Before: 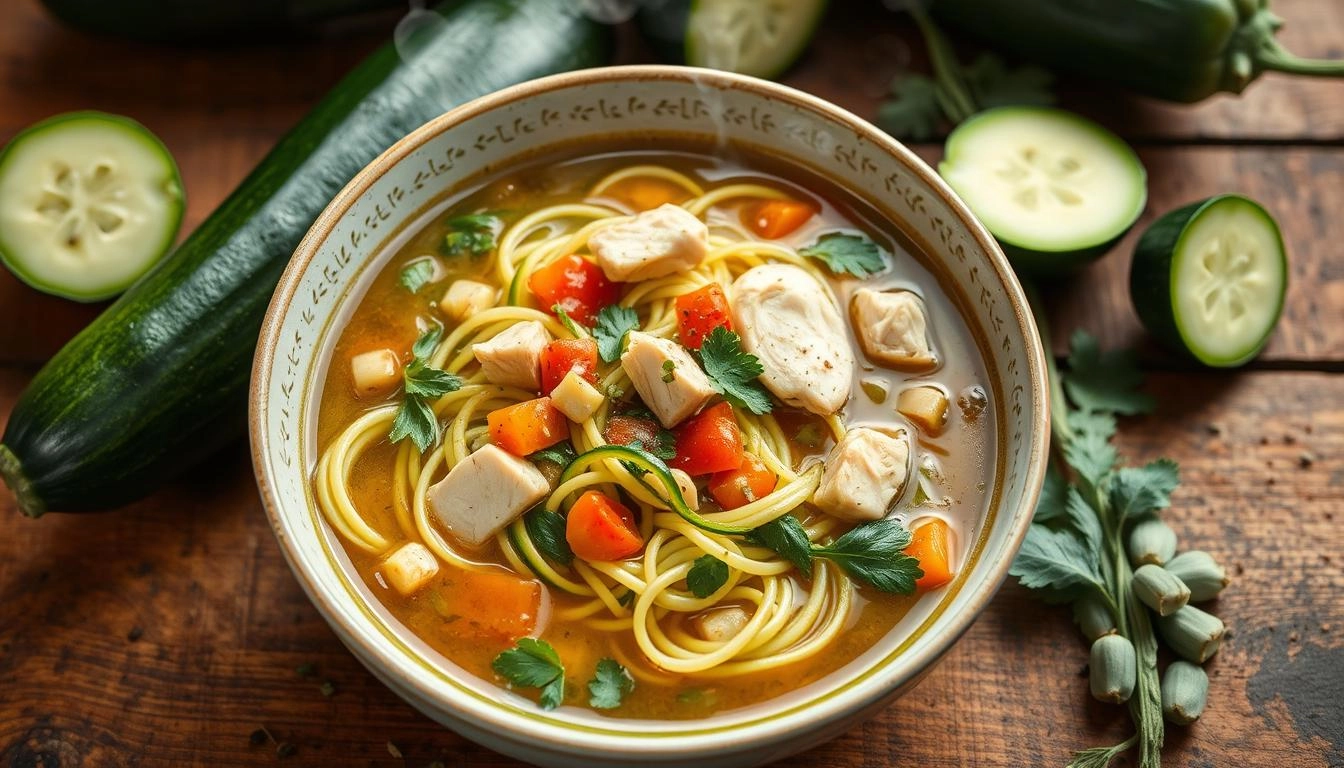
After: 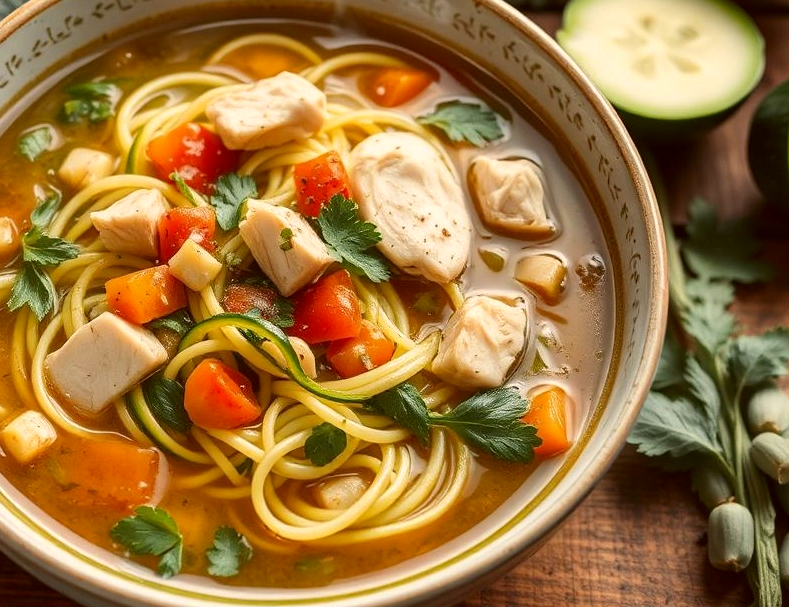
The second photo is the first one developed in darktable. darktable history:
color correction: highlights a* 6.1, highlights b* 7.82, shadows a* 5.98, shadows b* 7, saturation 0.933
crop and rotate: left 28.465%, top 17.205%, right 12.82%, bottom 3.727%
